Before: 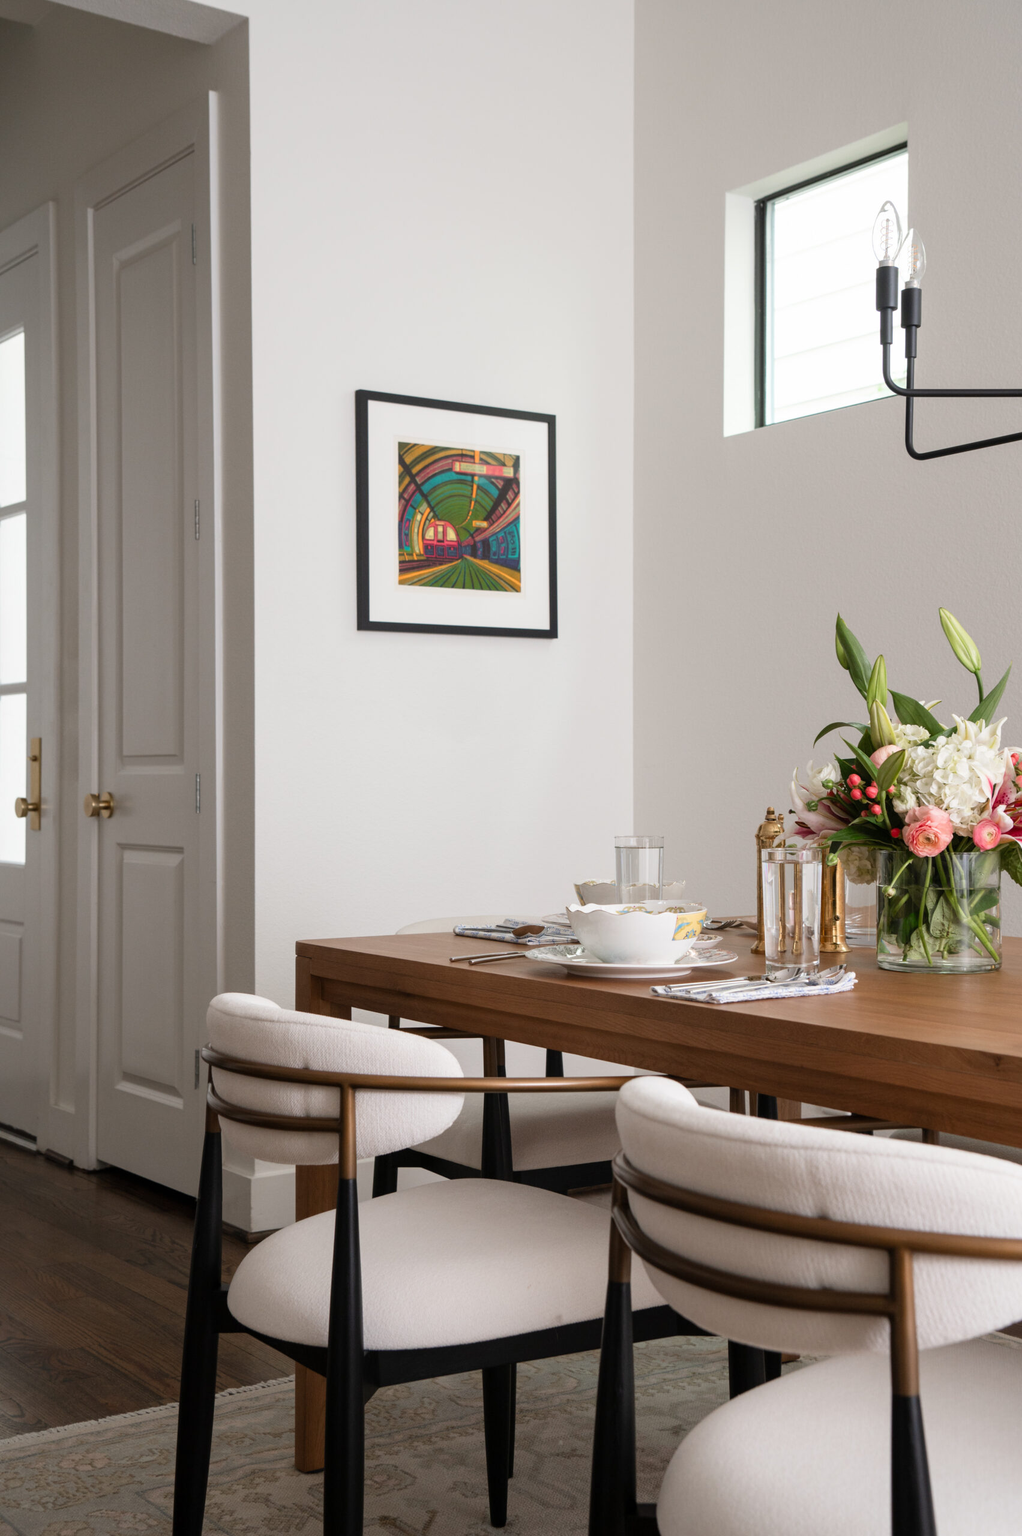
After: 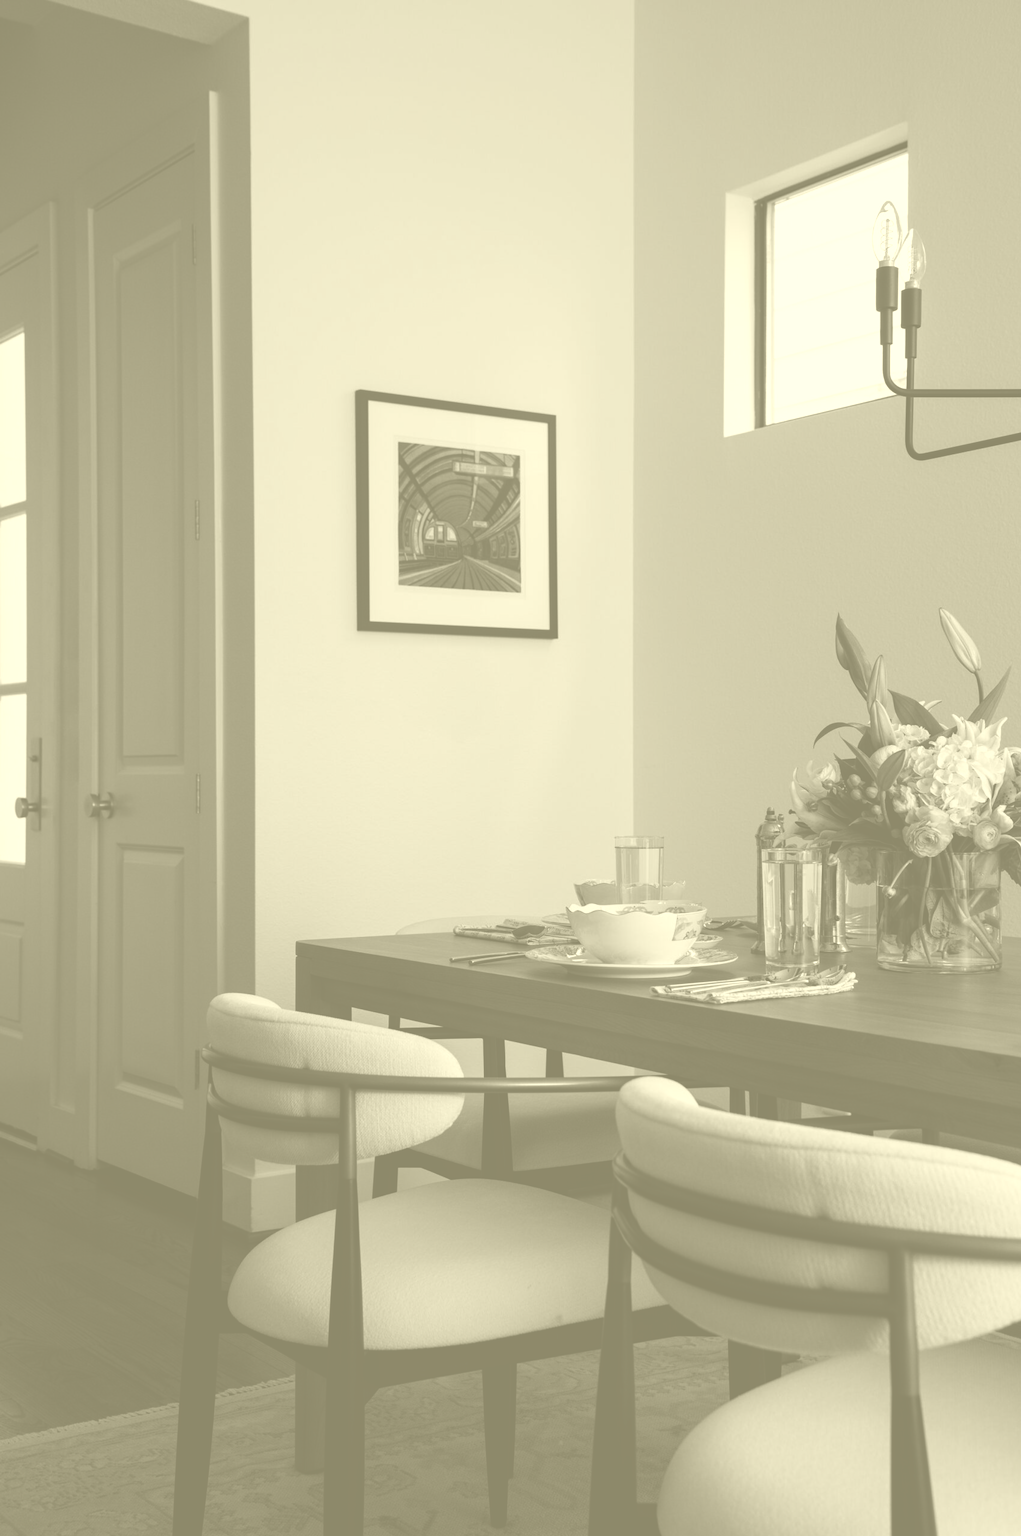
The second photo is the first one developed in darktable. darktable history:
colorize: hue 43.2°, saturation 40%, version 1
contrast brightness saturation: contrast -0.03, brightness -0.59, saturation -1
